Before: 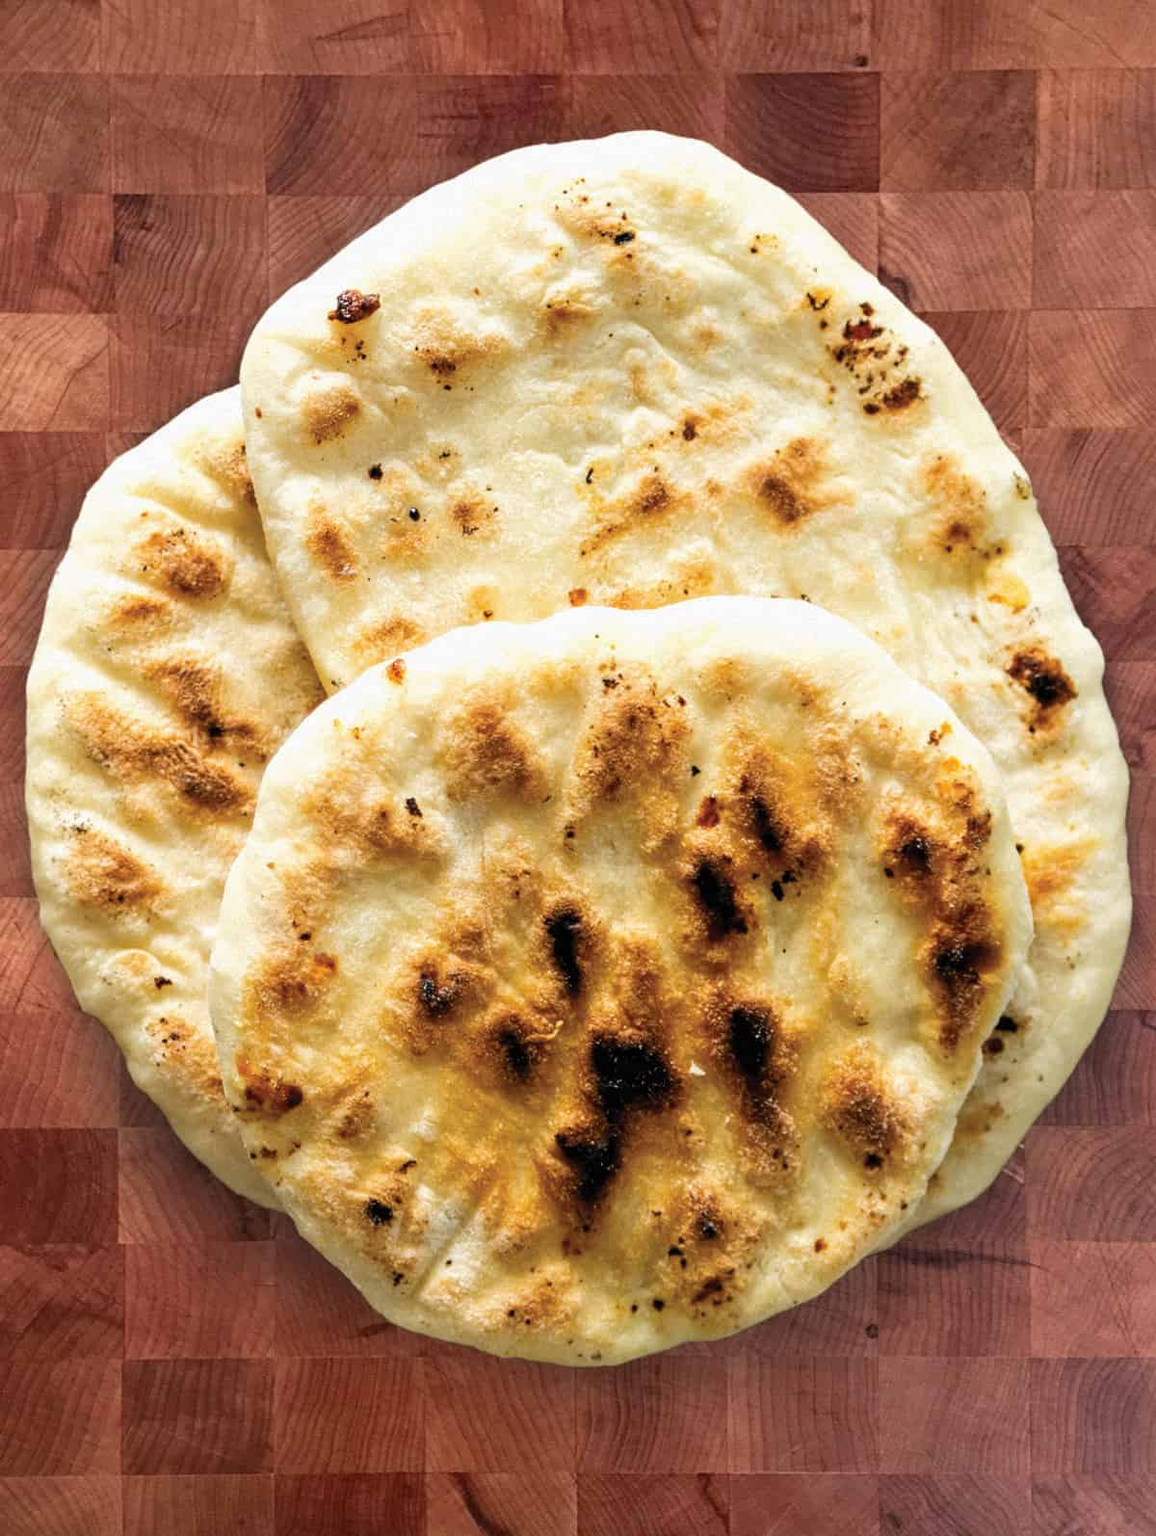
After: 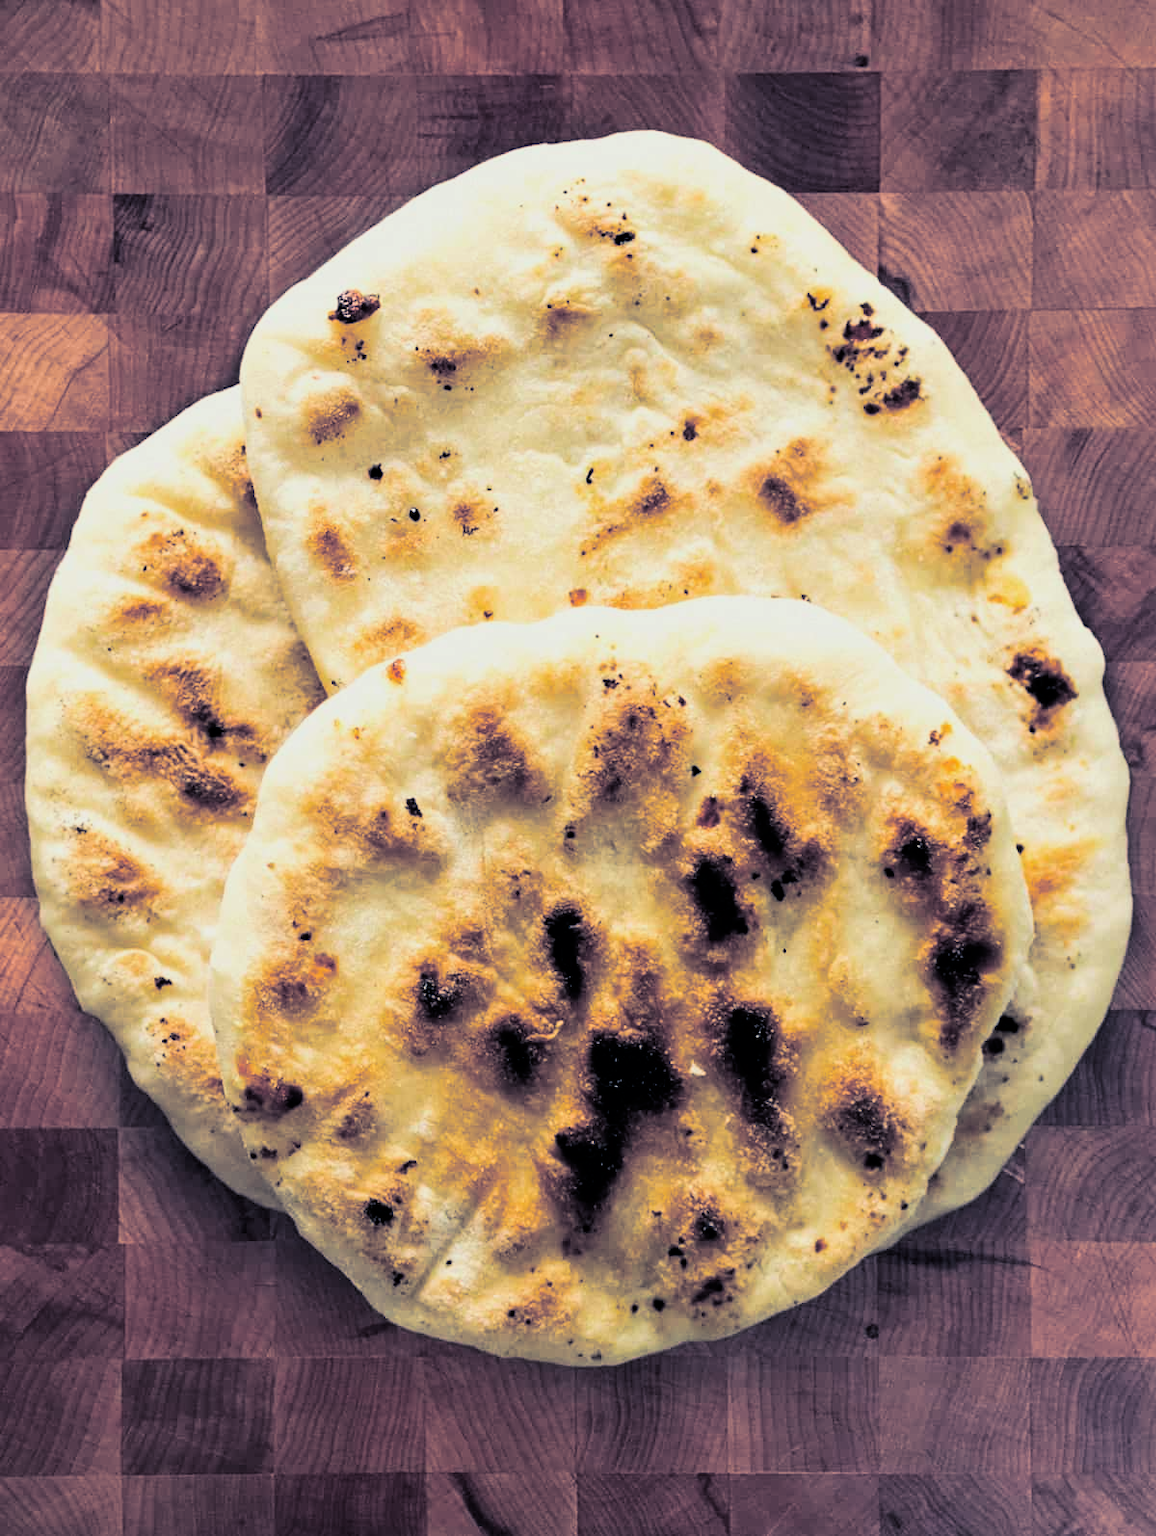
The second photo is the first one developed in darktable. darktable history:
split-toning: shadows › hue 230.4°
filmic rgb: hardness 4.17, contrast 1.364, color science v6 (2022)
